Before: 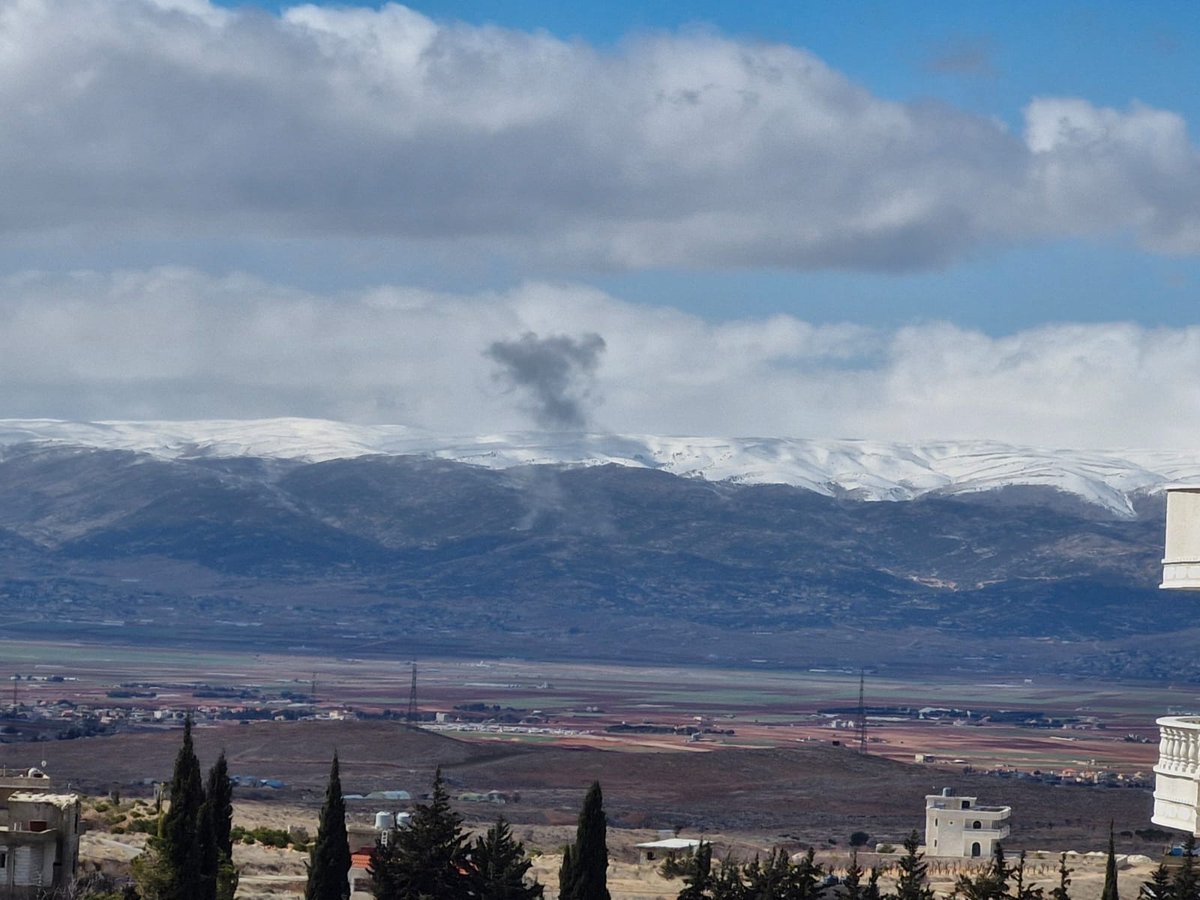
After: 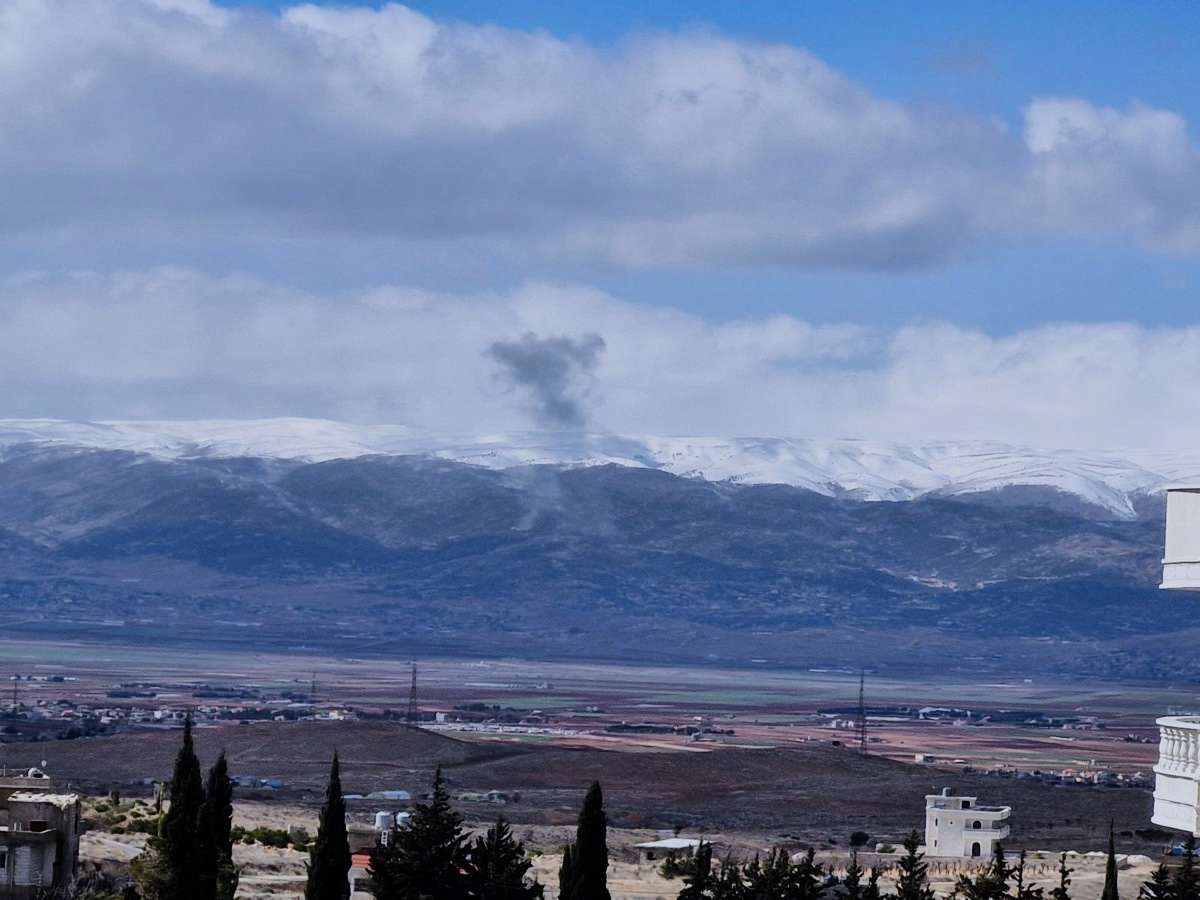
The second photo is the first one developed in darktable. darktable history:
filmic rgb: black relative exposure -7.5 EV, white relative exposure 5 EV, hardness 3.31, contrast 1.3, contrast in shadows safe
white balance: red 0.967, blue 1.119, emerald 0.756
